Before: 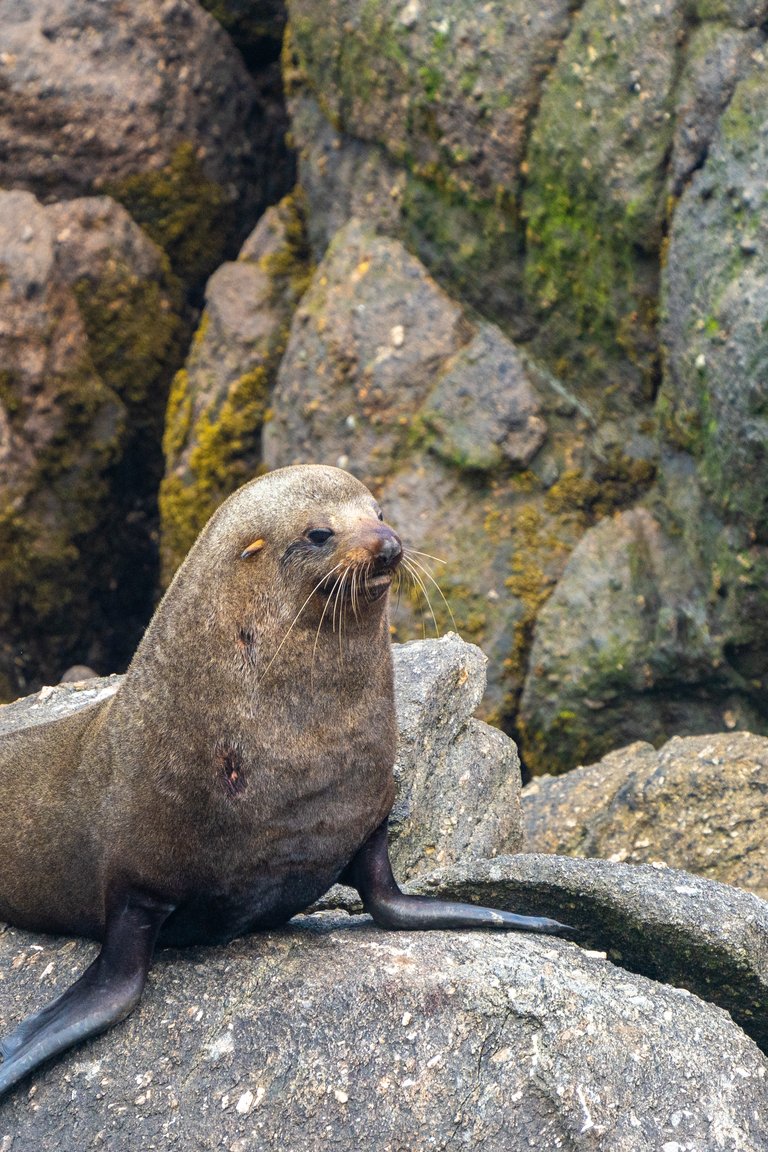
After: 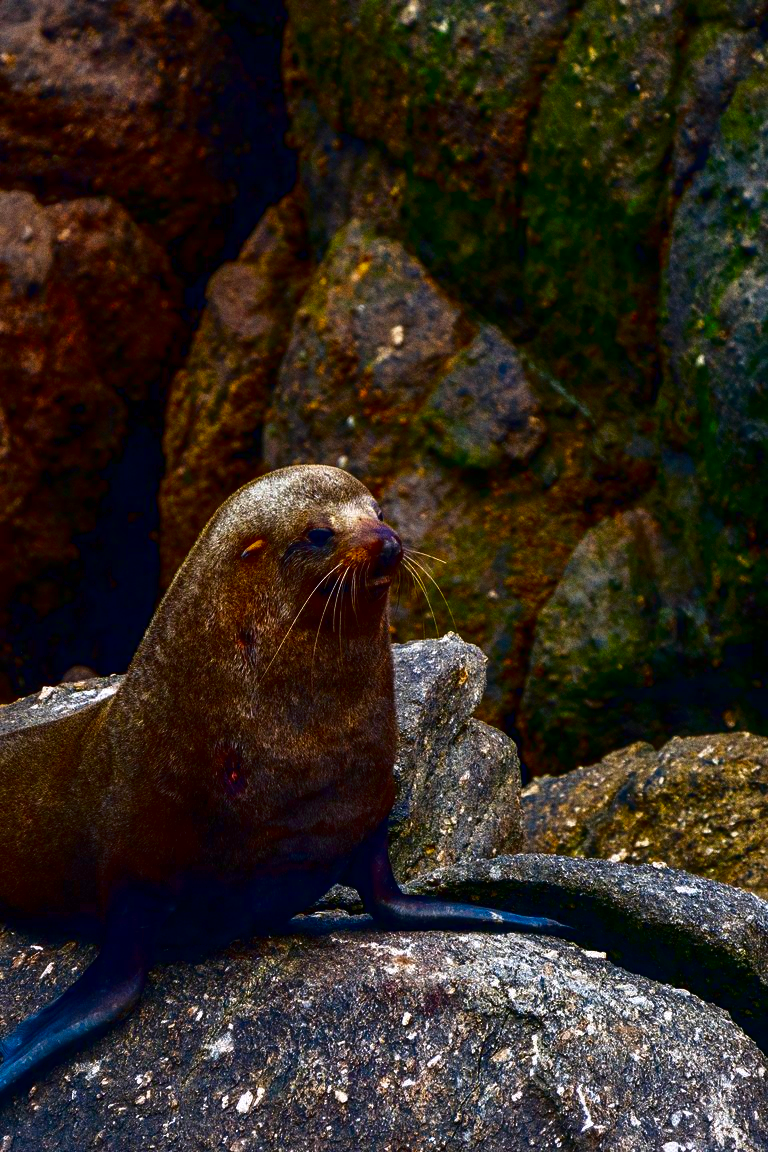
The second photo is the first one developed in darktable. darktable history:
contrast brightness saturation: brightness -1, saturation 1
grain: coarseness 0.47 ISO
white balance: red 1.004, blue 1.024
